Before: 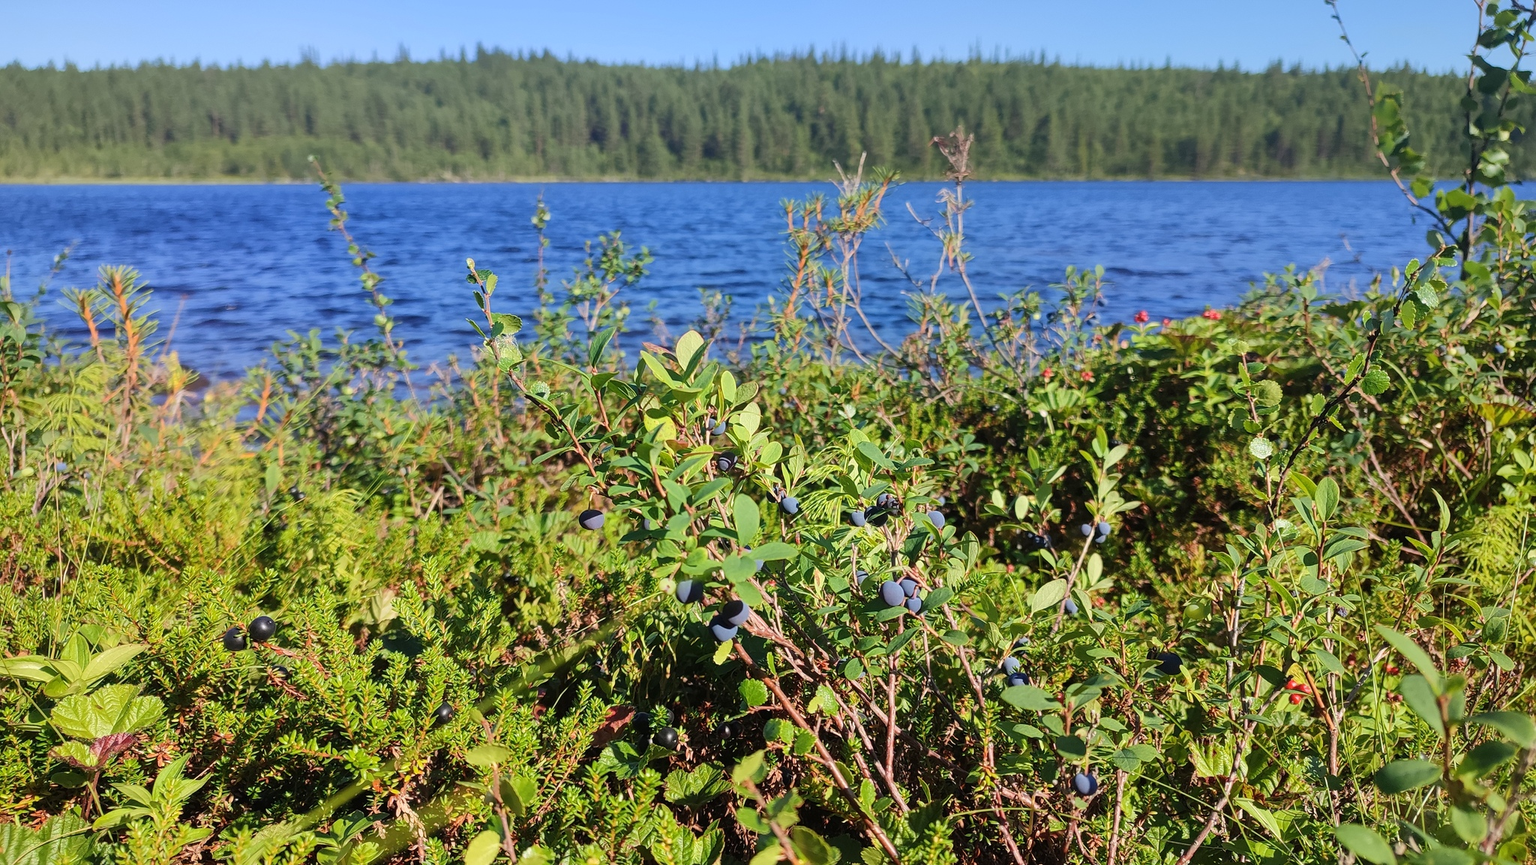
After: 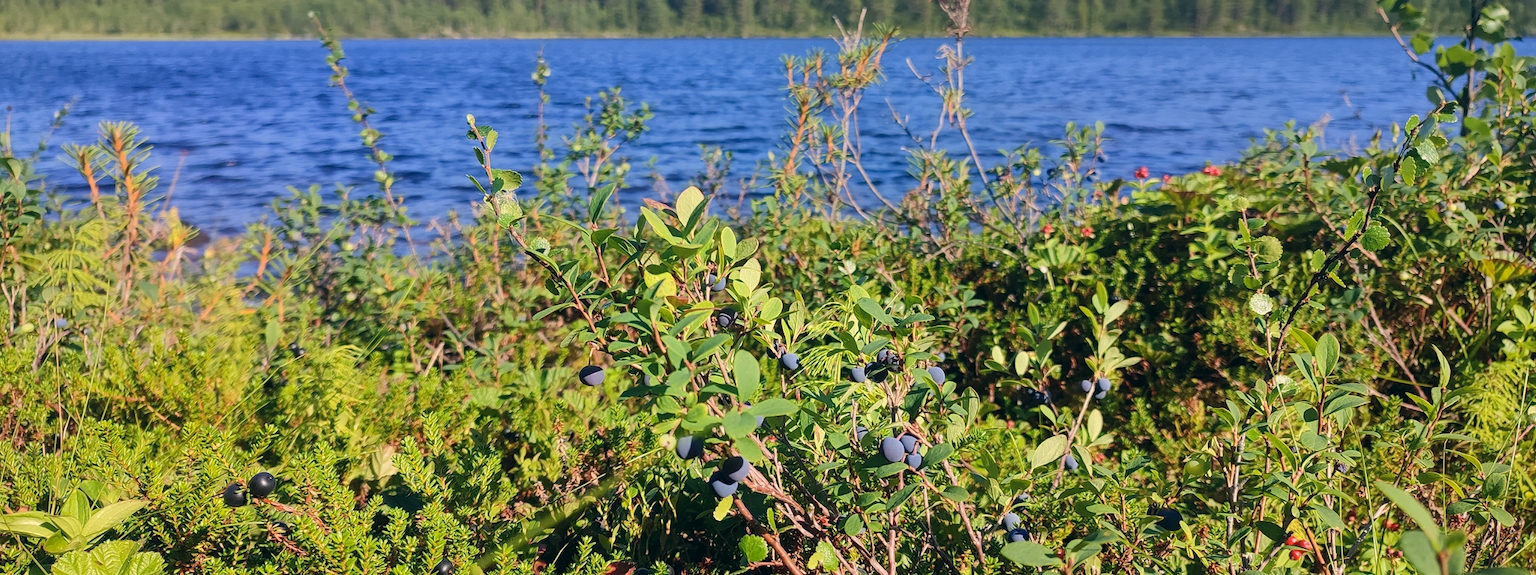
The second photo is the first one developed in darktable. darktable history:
crop: top 16.727%, bottom 16.727%
color correction: highlights a* 5.38, highlights b* 5.3, shadows a* -4.26, shadows b* -5.11
